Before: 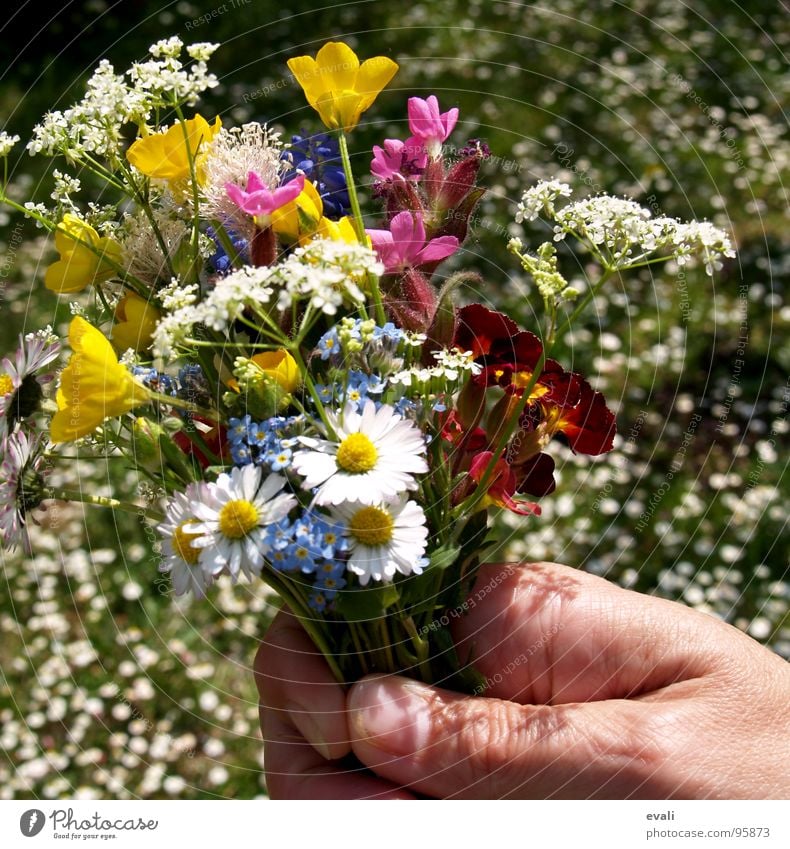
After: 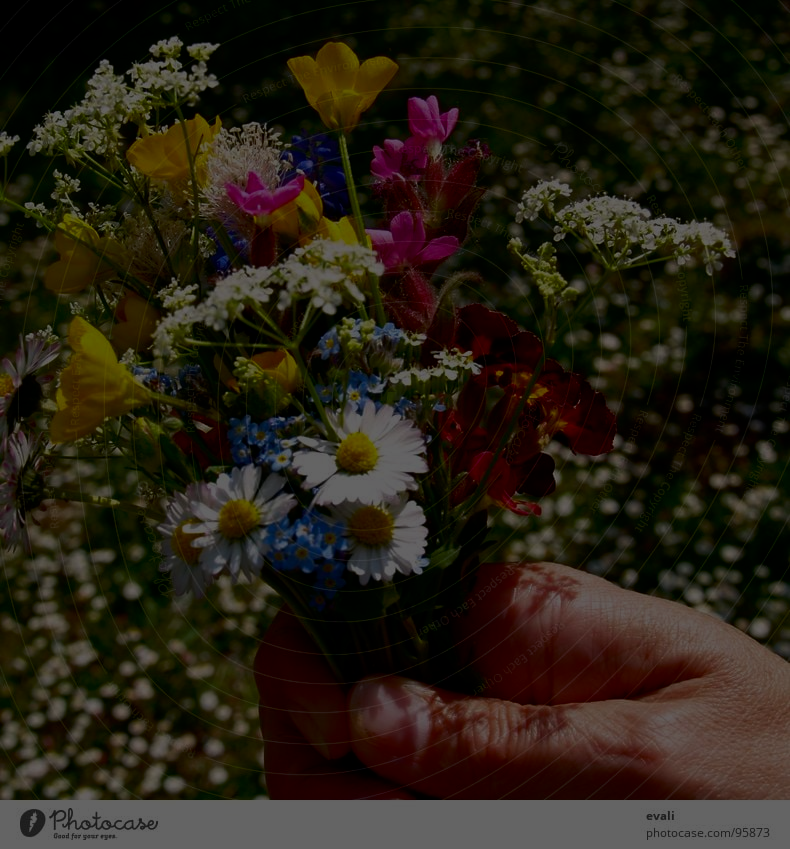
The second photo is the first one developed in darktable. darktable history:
contrast brightness saturation: contrast 0.12, brightness -0.12, saturation 0.2
exposure: exposure -2.446 EV, compensate highlight preservation false
